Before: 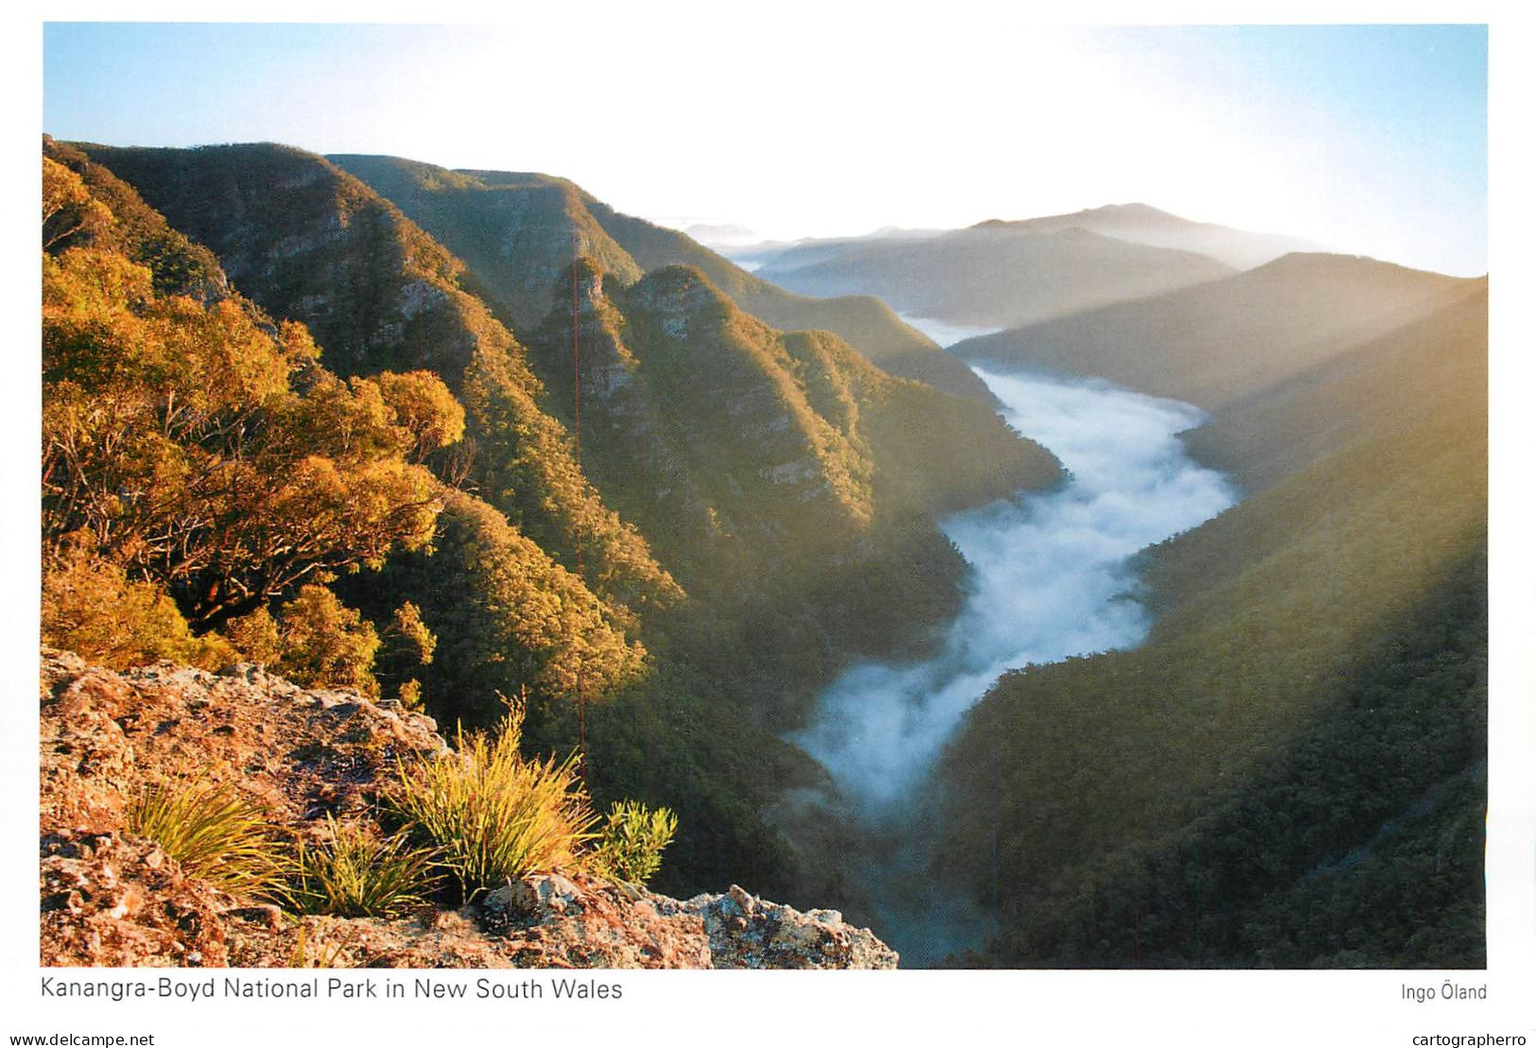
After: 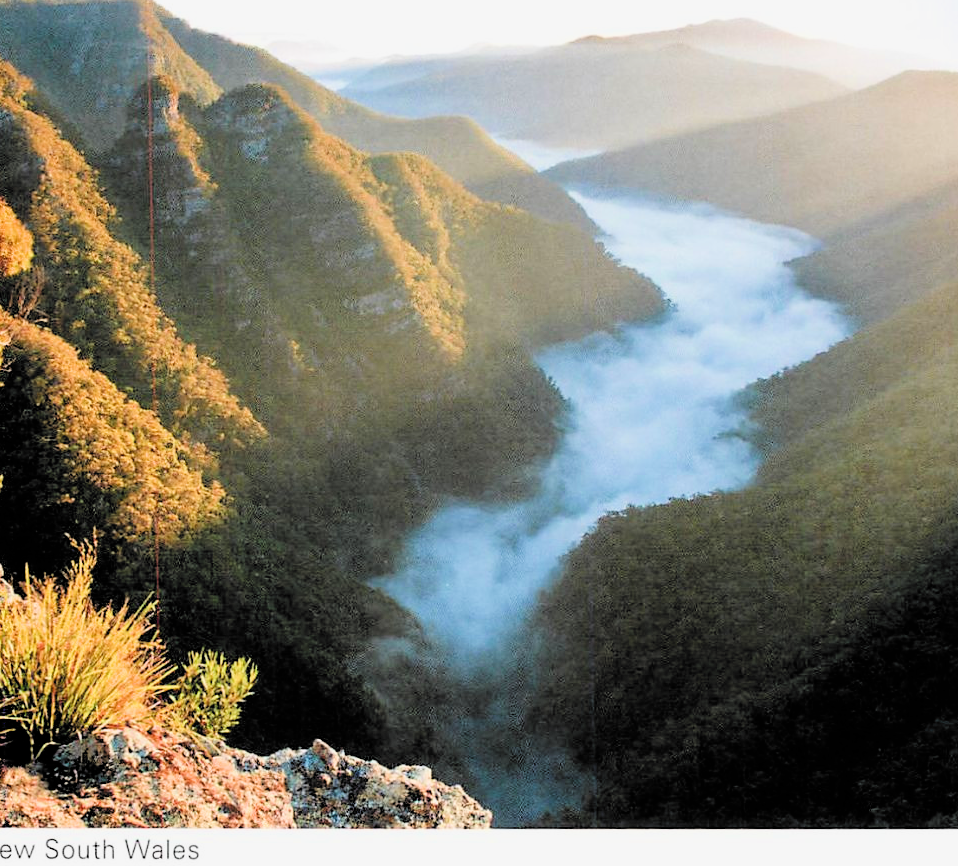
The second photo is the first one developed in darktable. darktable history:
tone equalizer: -8 EV -0.771 EV, -7 EV -0.694 EV, -6 EV -0.602 EV, -5 EV -0.41 EV, -3 EV 0.403 EV, -2 EV 0.6 EV, -1 EV 0.68 EV, +0 EV 0.734 EV
filmic rgb: black relative exposure -5.06 EV, white relative exposure 3.95 EV, threshold 5.94 EV, hardness 2.88, contrast 1.185, highlights saturation mix -30.16%, color science v6 (2022), enable highlight reconstruction true
crop and rotate: left 28.335%, top 17.84%, right 12.711%, bottom 3.988%
